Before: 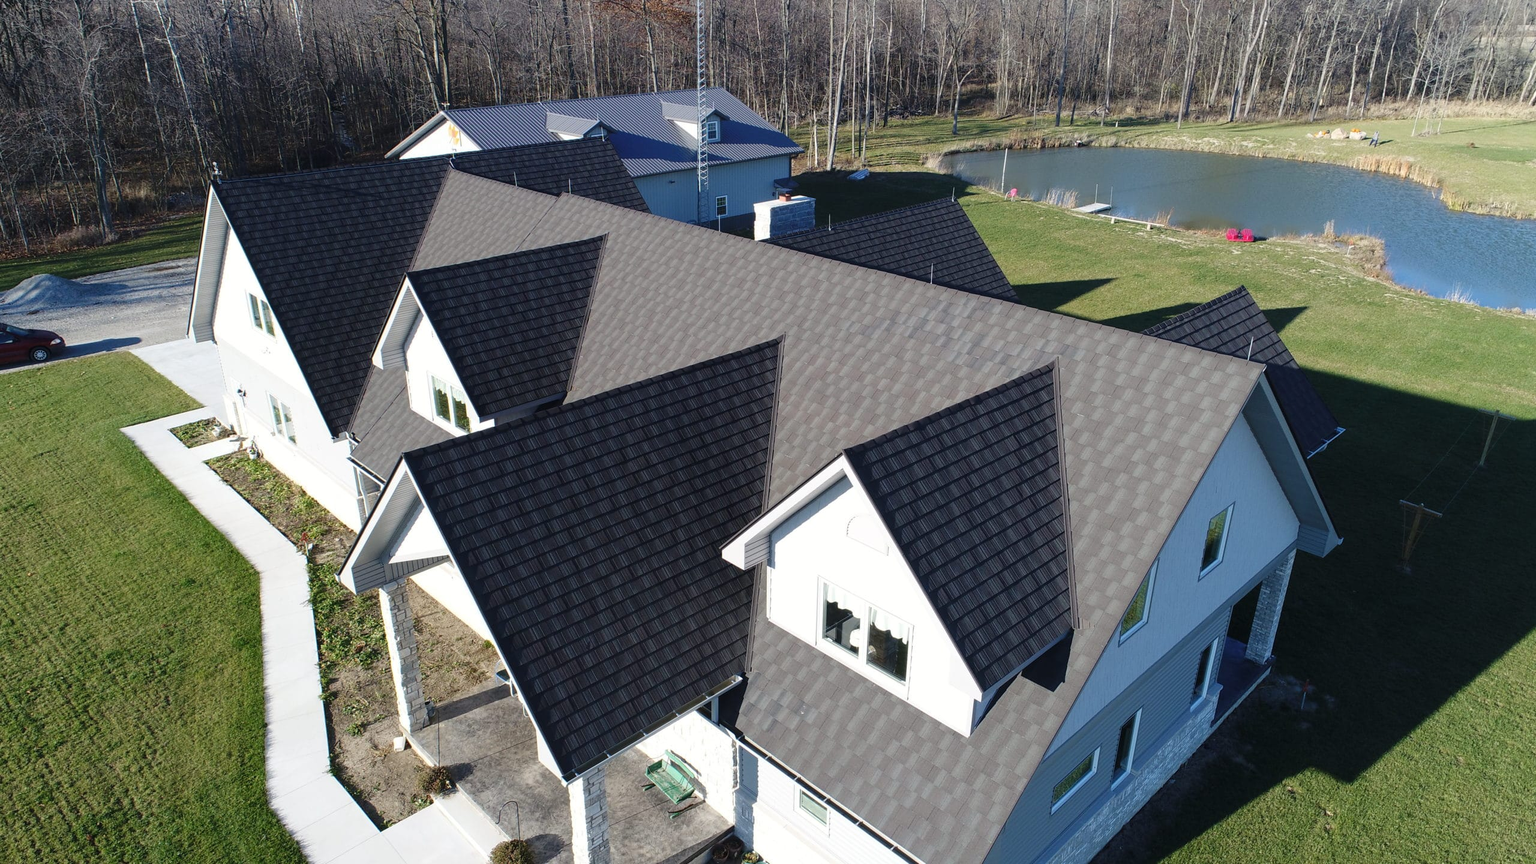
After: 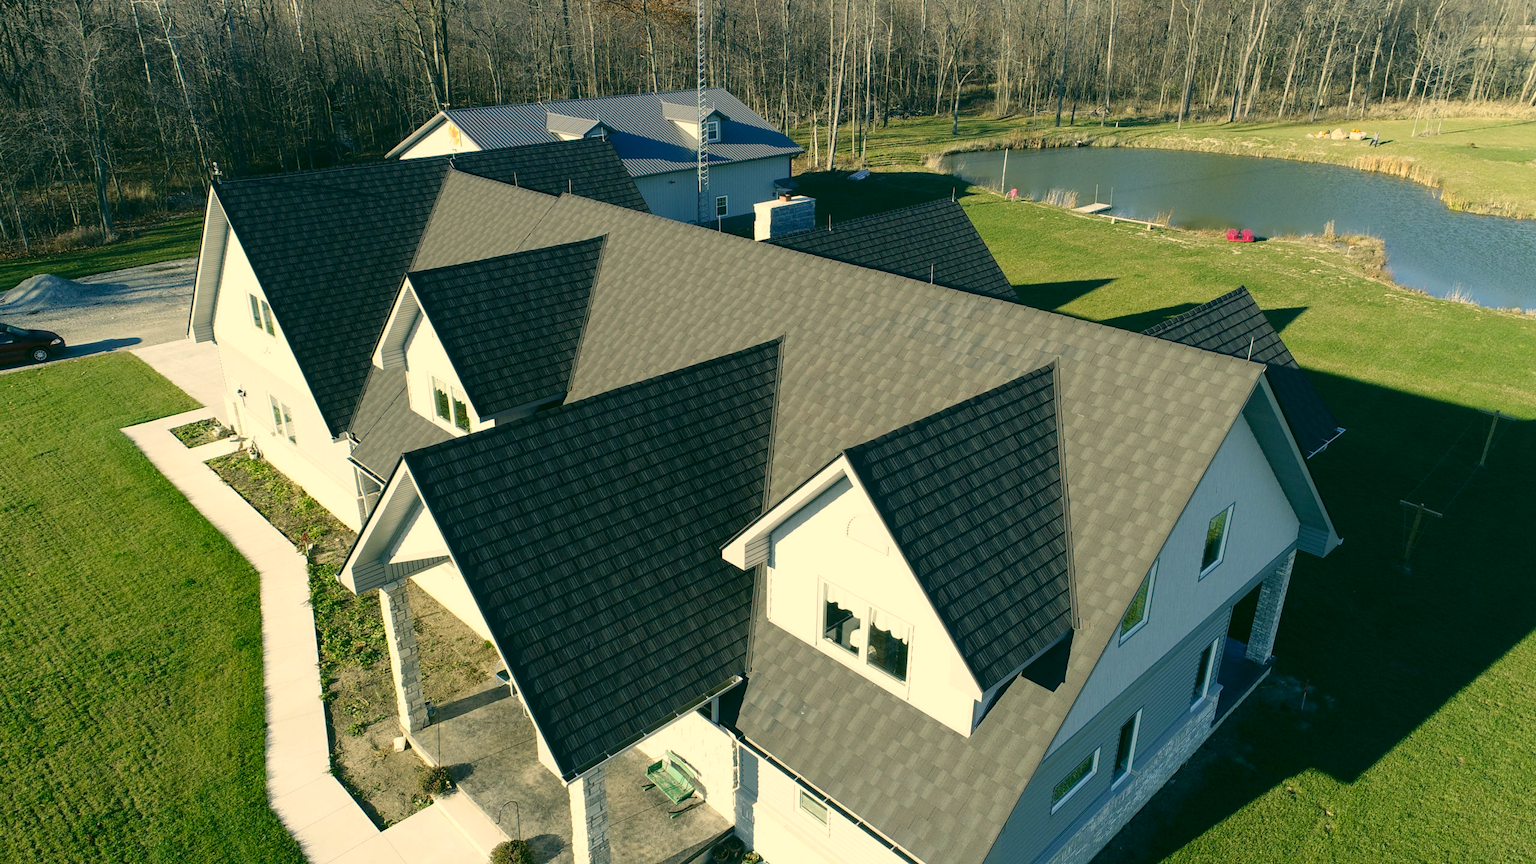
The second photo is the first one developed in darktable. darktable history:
color correction: highlights a* 4.86, highlights b* 24.87, shadows a* -16.31, shadows b* 3.95
